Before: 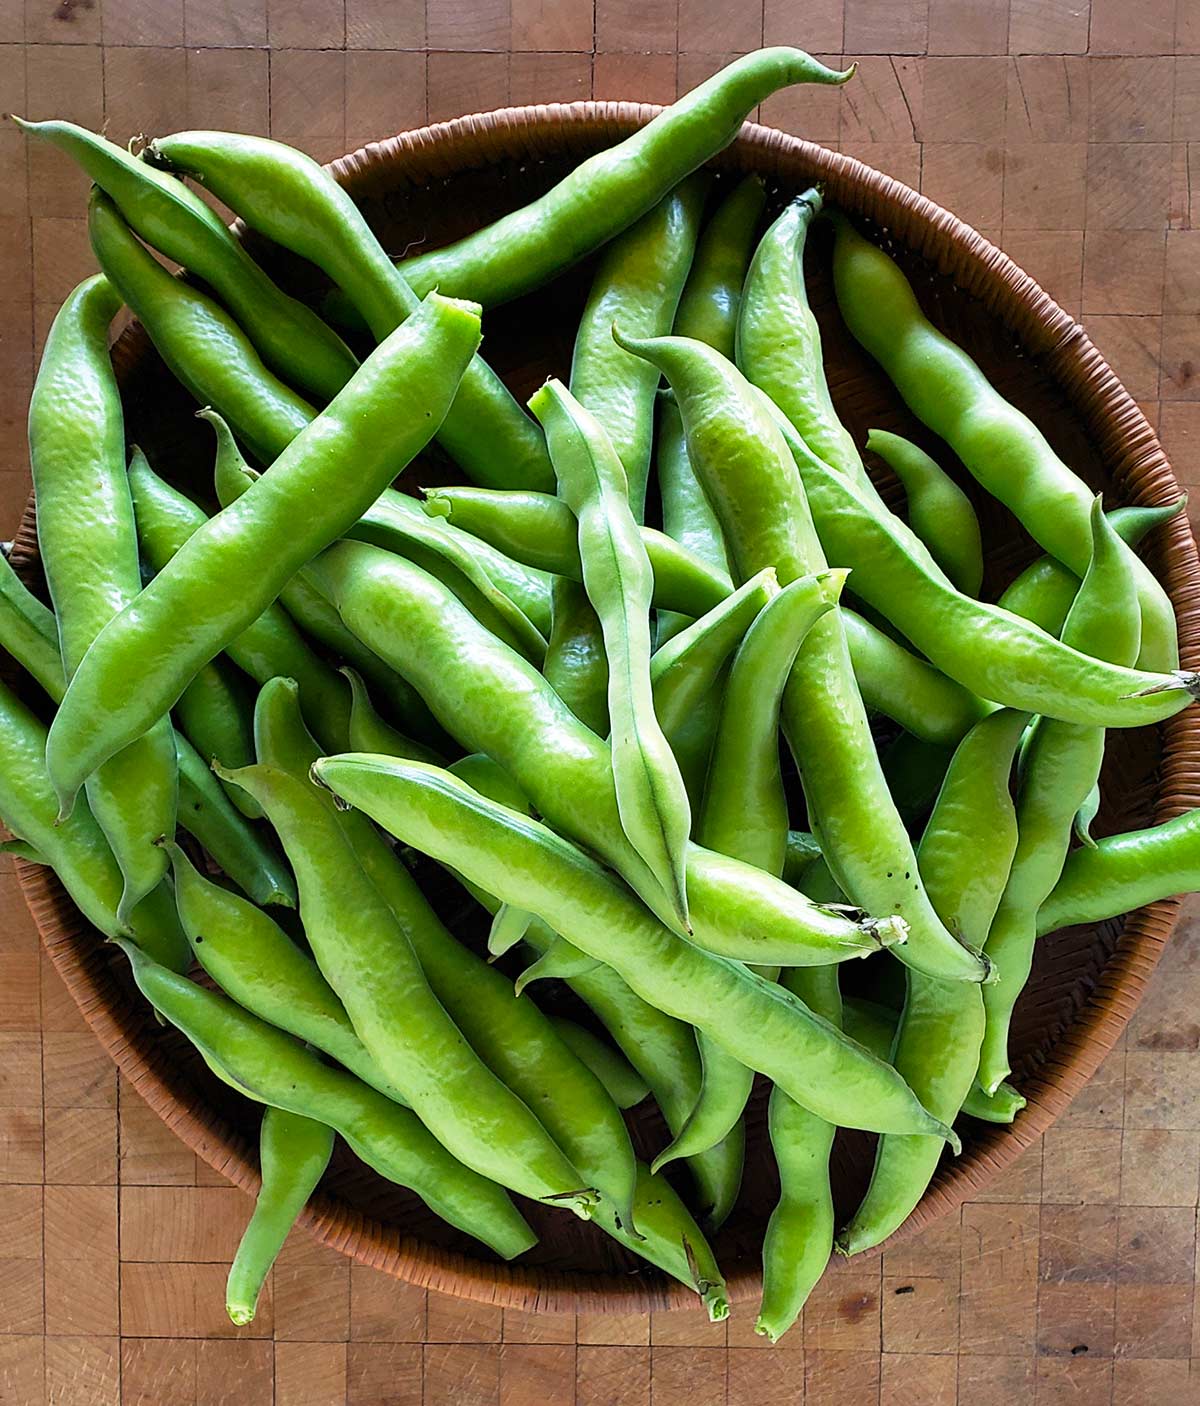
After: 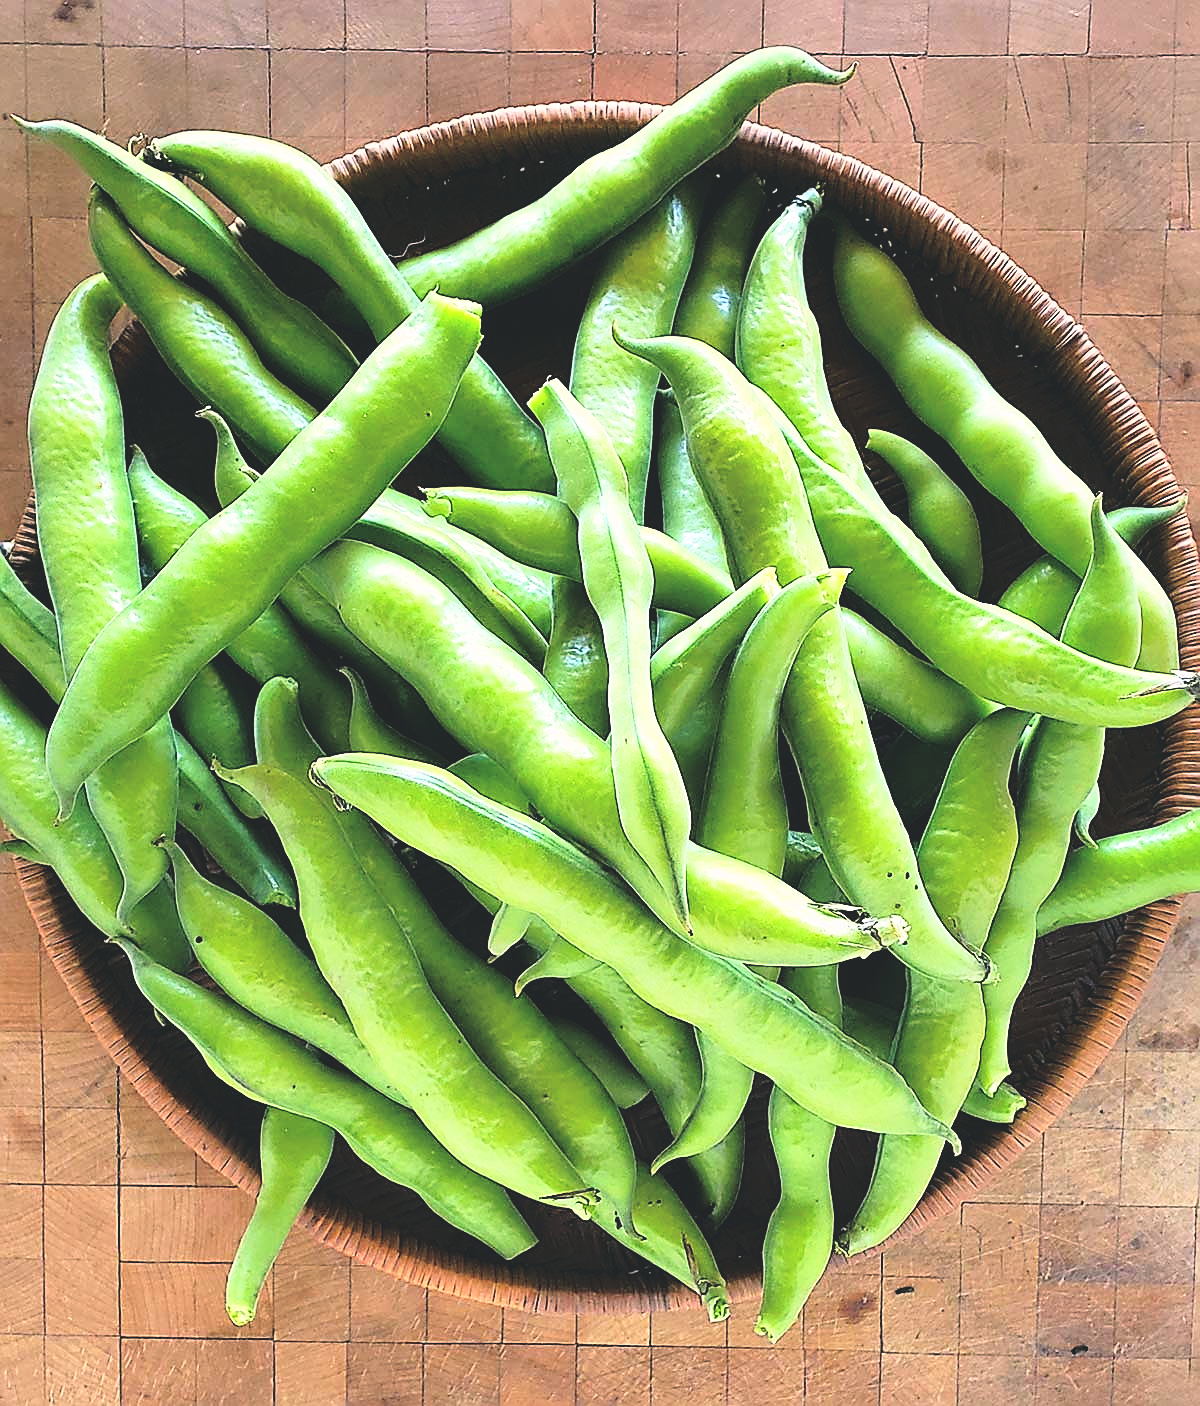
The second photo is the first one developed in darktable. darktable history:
sharpen: radius 1.41, amount 1.236, threshold 0.838
color balance rgb: shadows lift › chroma 2.065%, shadows lift › hue 222.1°, highlights gain › chroma 1.395%, highlights gain › hue 50.55°, global offset › luminance 1.978%, perceptual saturation grading › global saturation 0.932%
base curve: curves: ch0 [(0, 0) (0.028, 0.03) (0.121, 0.232) (0.46, 0.748) (0.859, 0.968) (1, 1)]
